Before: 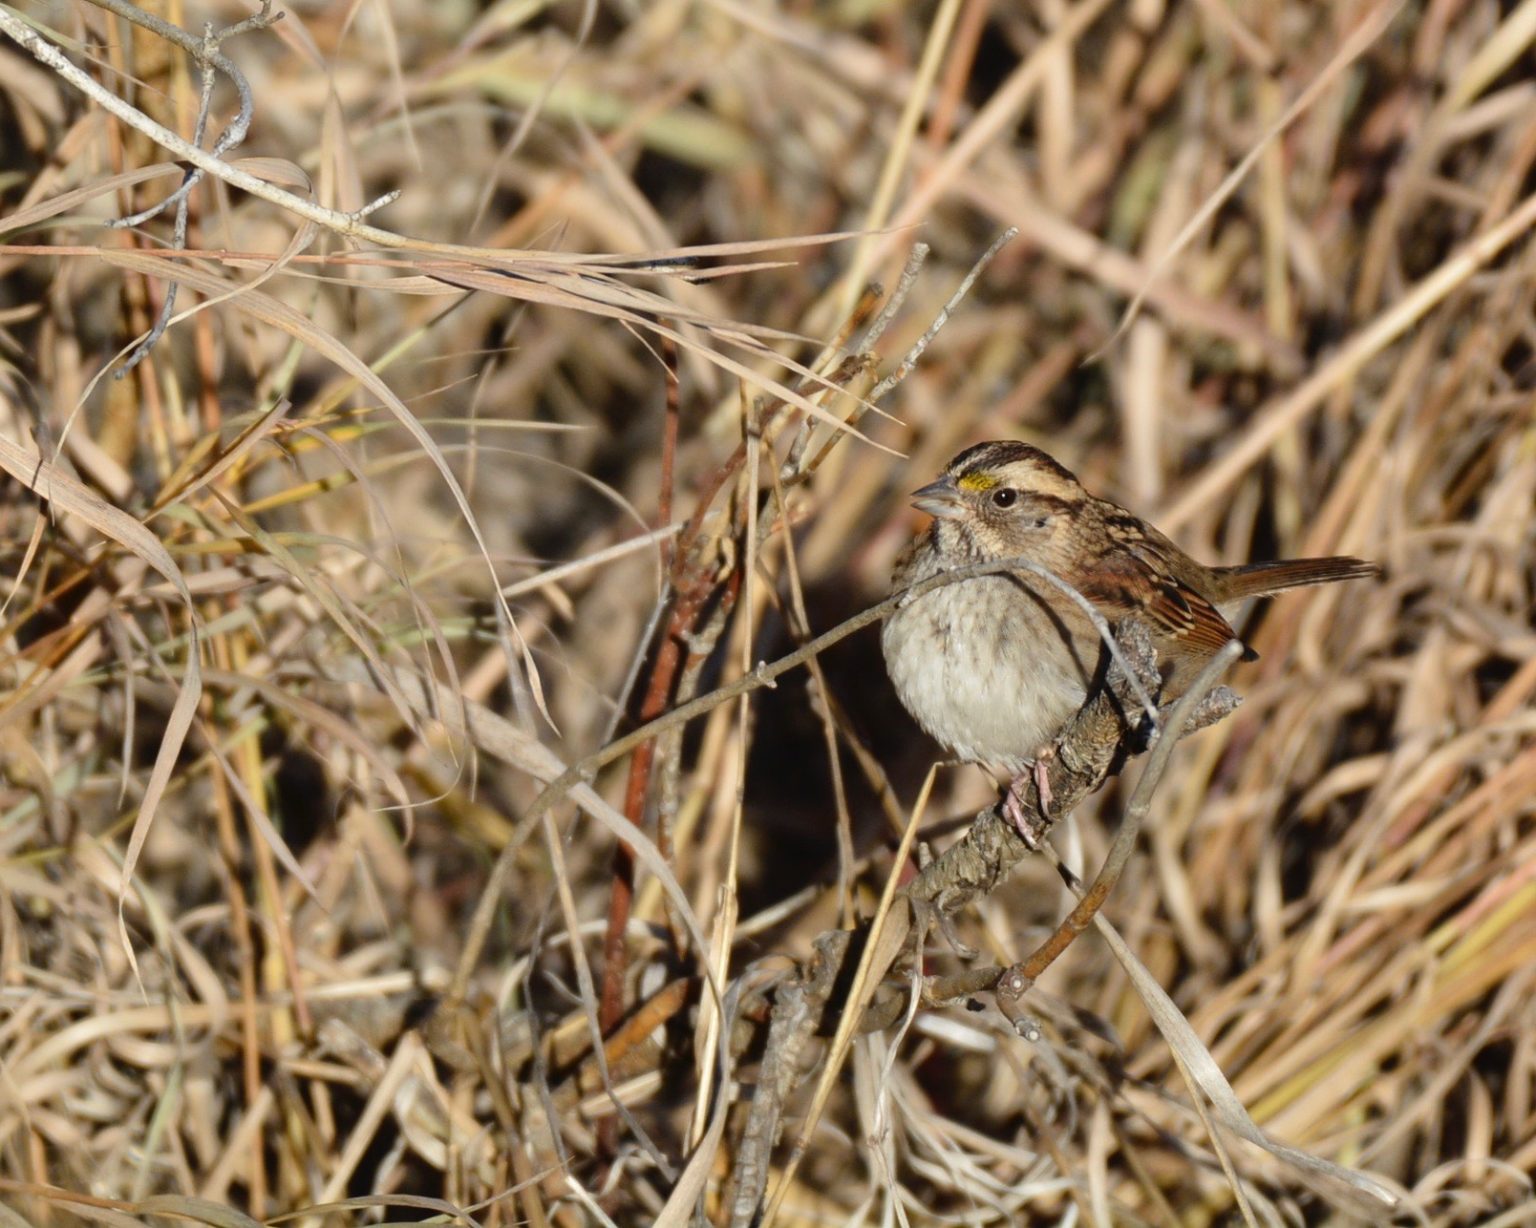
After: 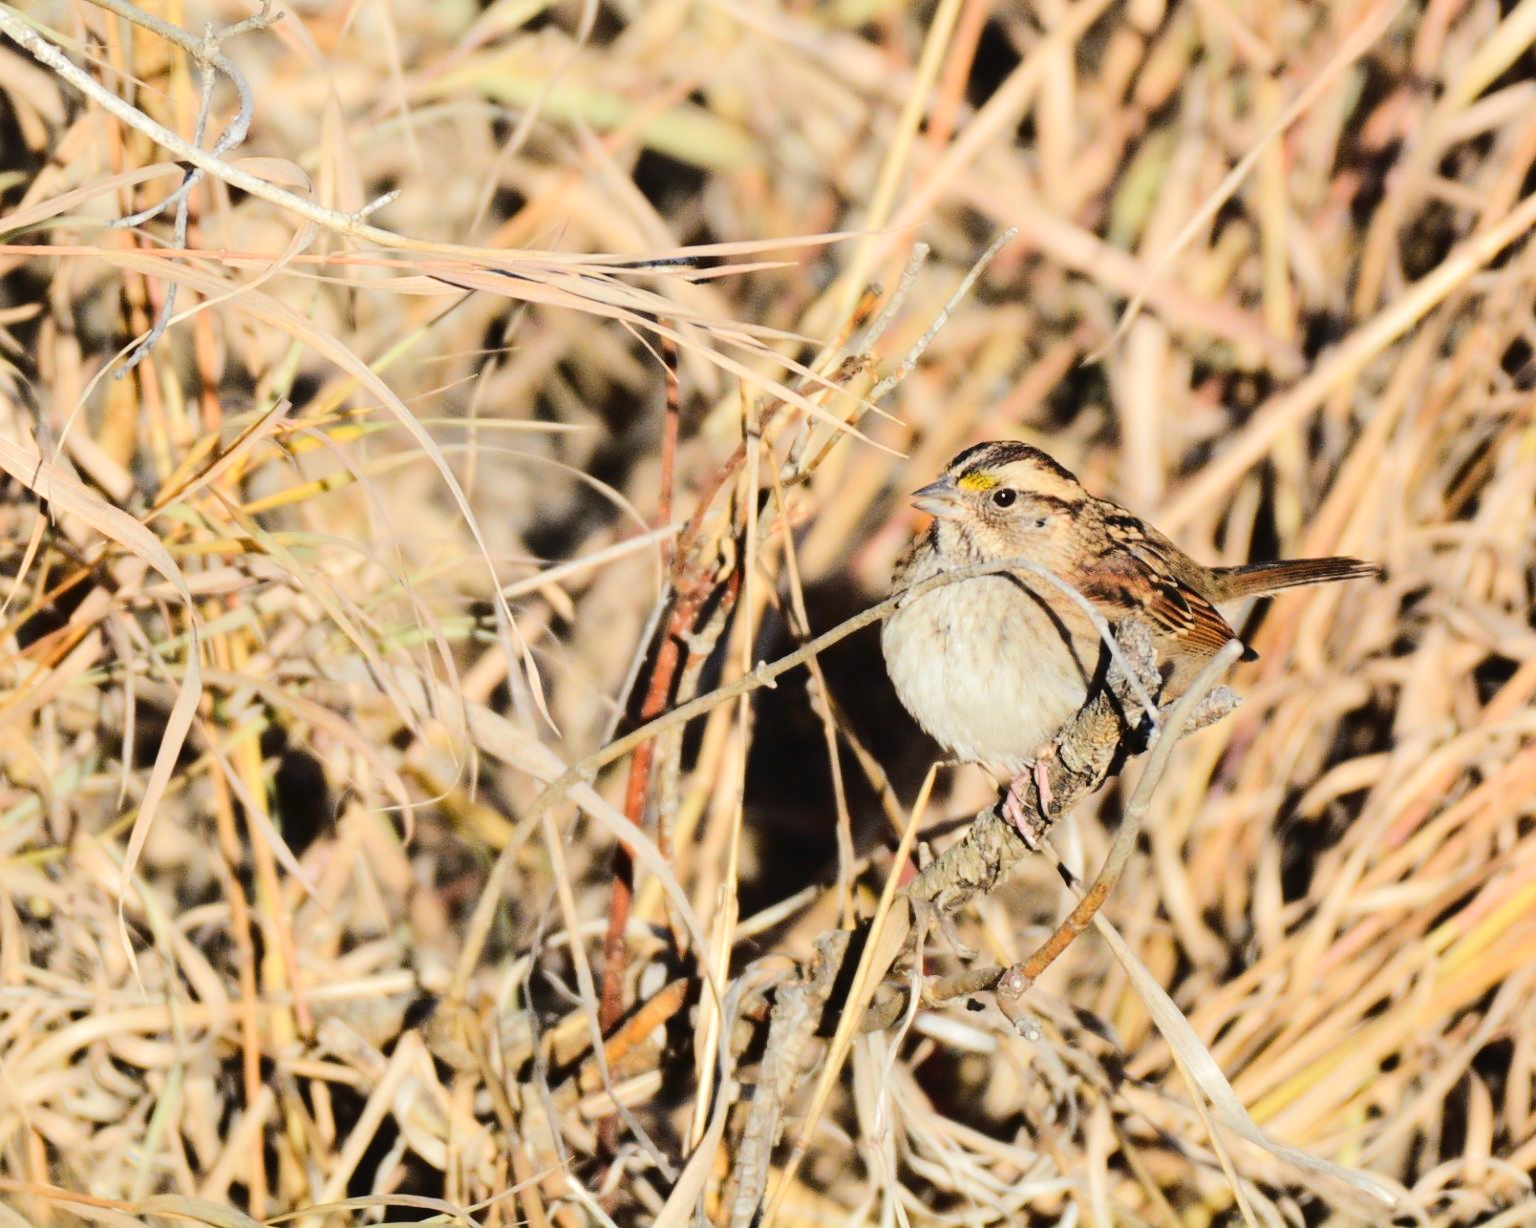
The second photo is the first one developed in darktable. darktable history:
tone equalizer: -7 EV 0.154 EV, -6 EV 0.586 EV, -5 EV 1.17 EV, -4 EV 1.34 EV, -3 EV 1.16 EV, -2 EV 0.6 EV, -1 EV 0.161 EV, edges refinement/feathering 500, mask exposure compensation -1.57 EV, preserve details no
